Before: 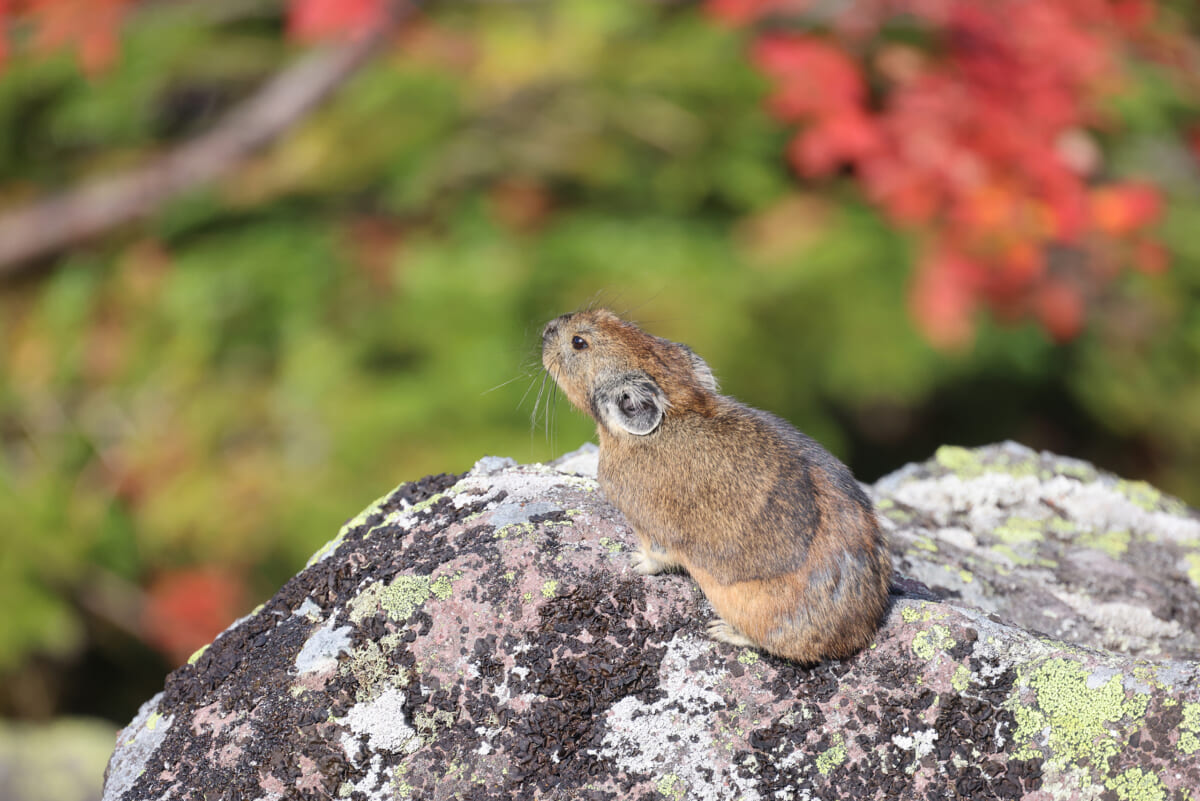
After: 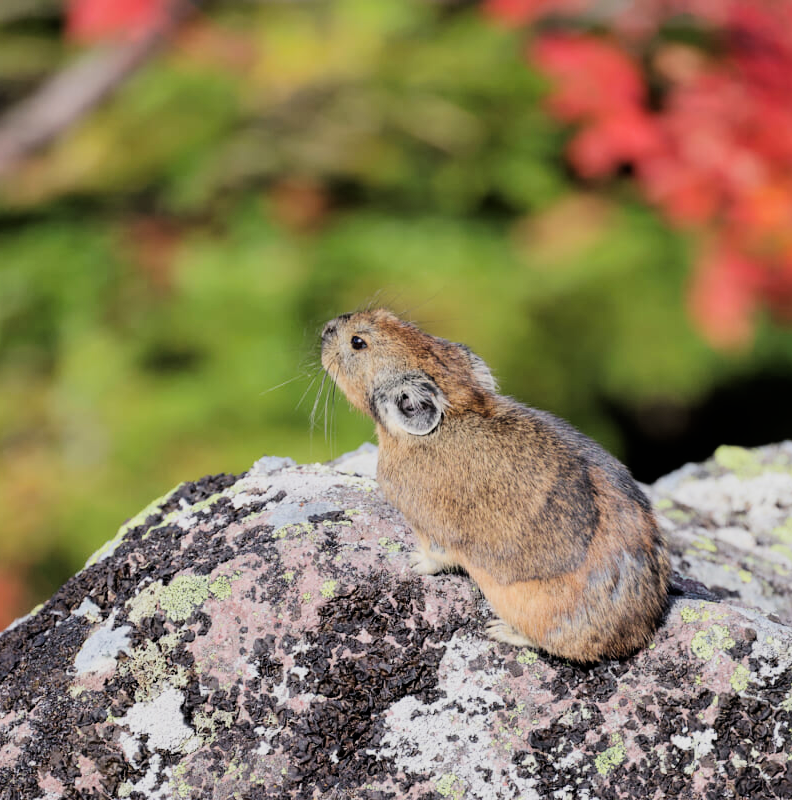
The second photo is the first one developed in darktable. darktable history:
contrast brightness saturation: saturation 0.1
filmic rgb: black relative exposure -5 EV, hardness 2.88, contrast 1.3
crop and rotate: left 18.442%, right 15.508%
